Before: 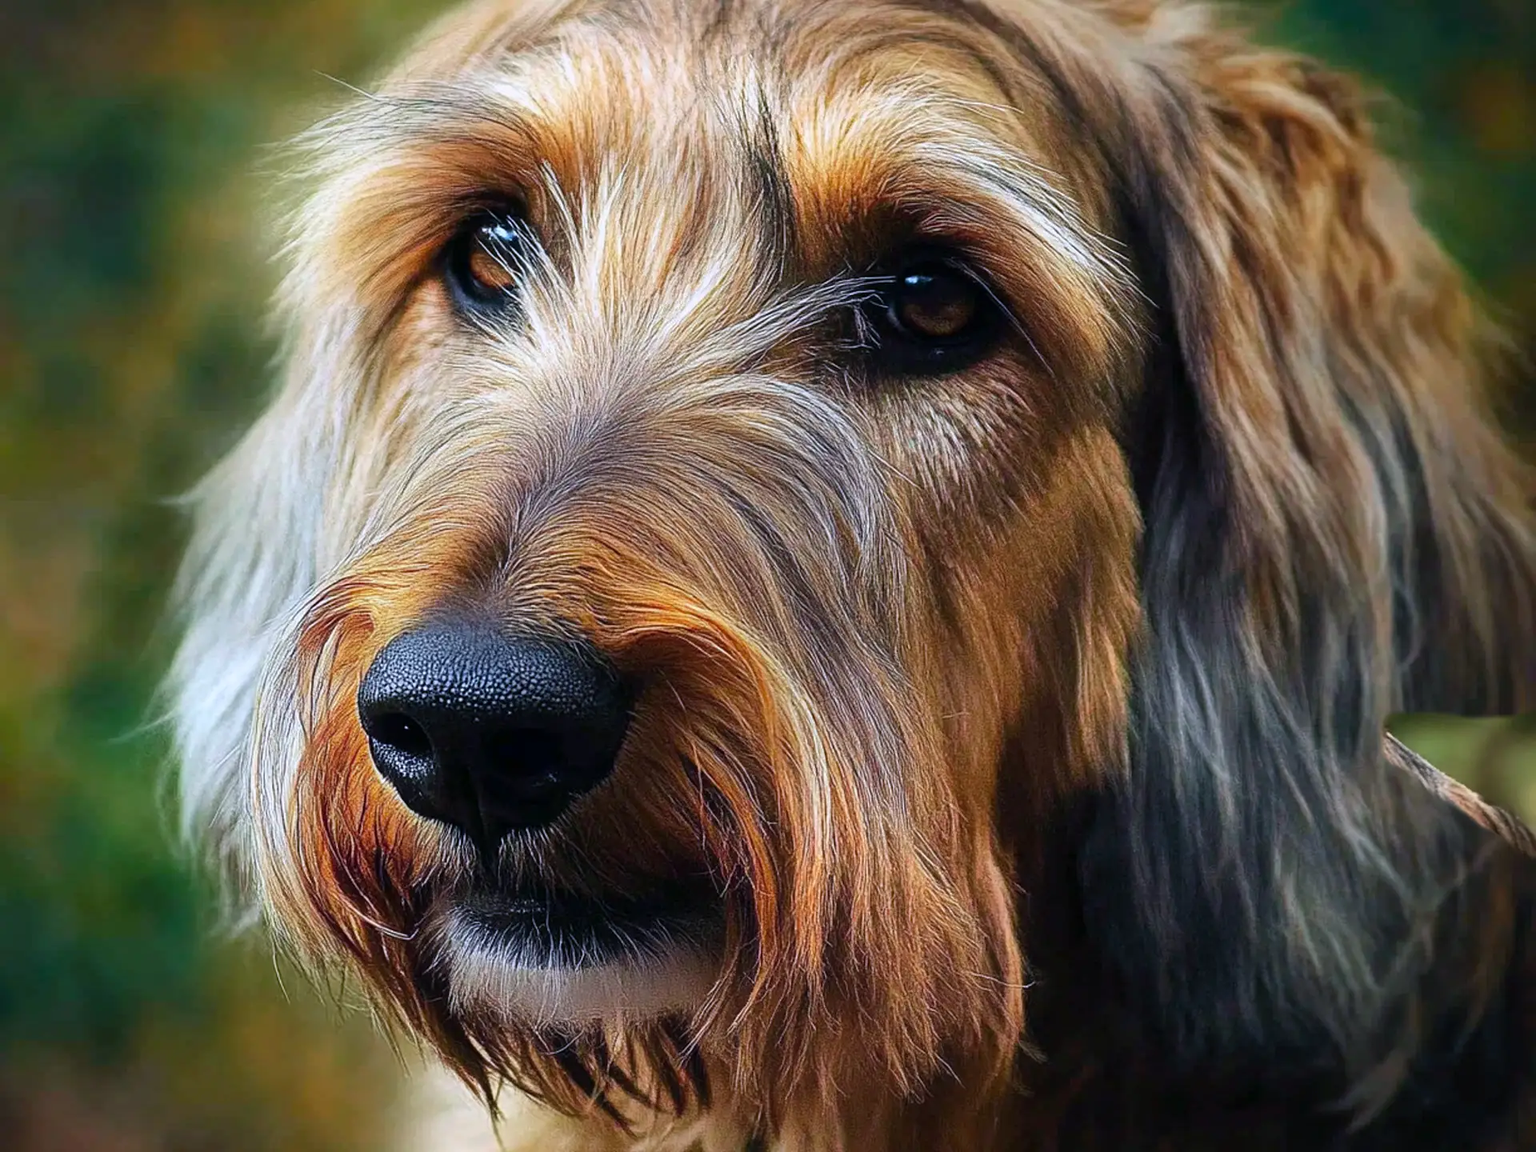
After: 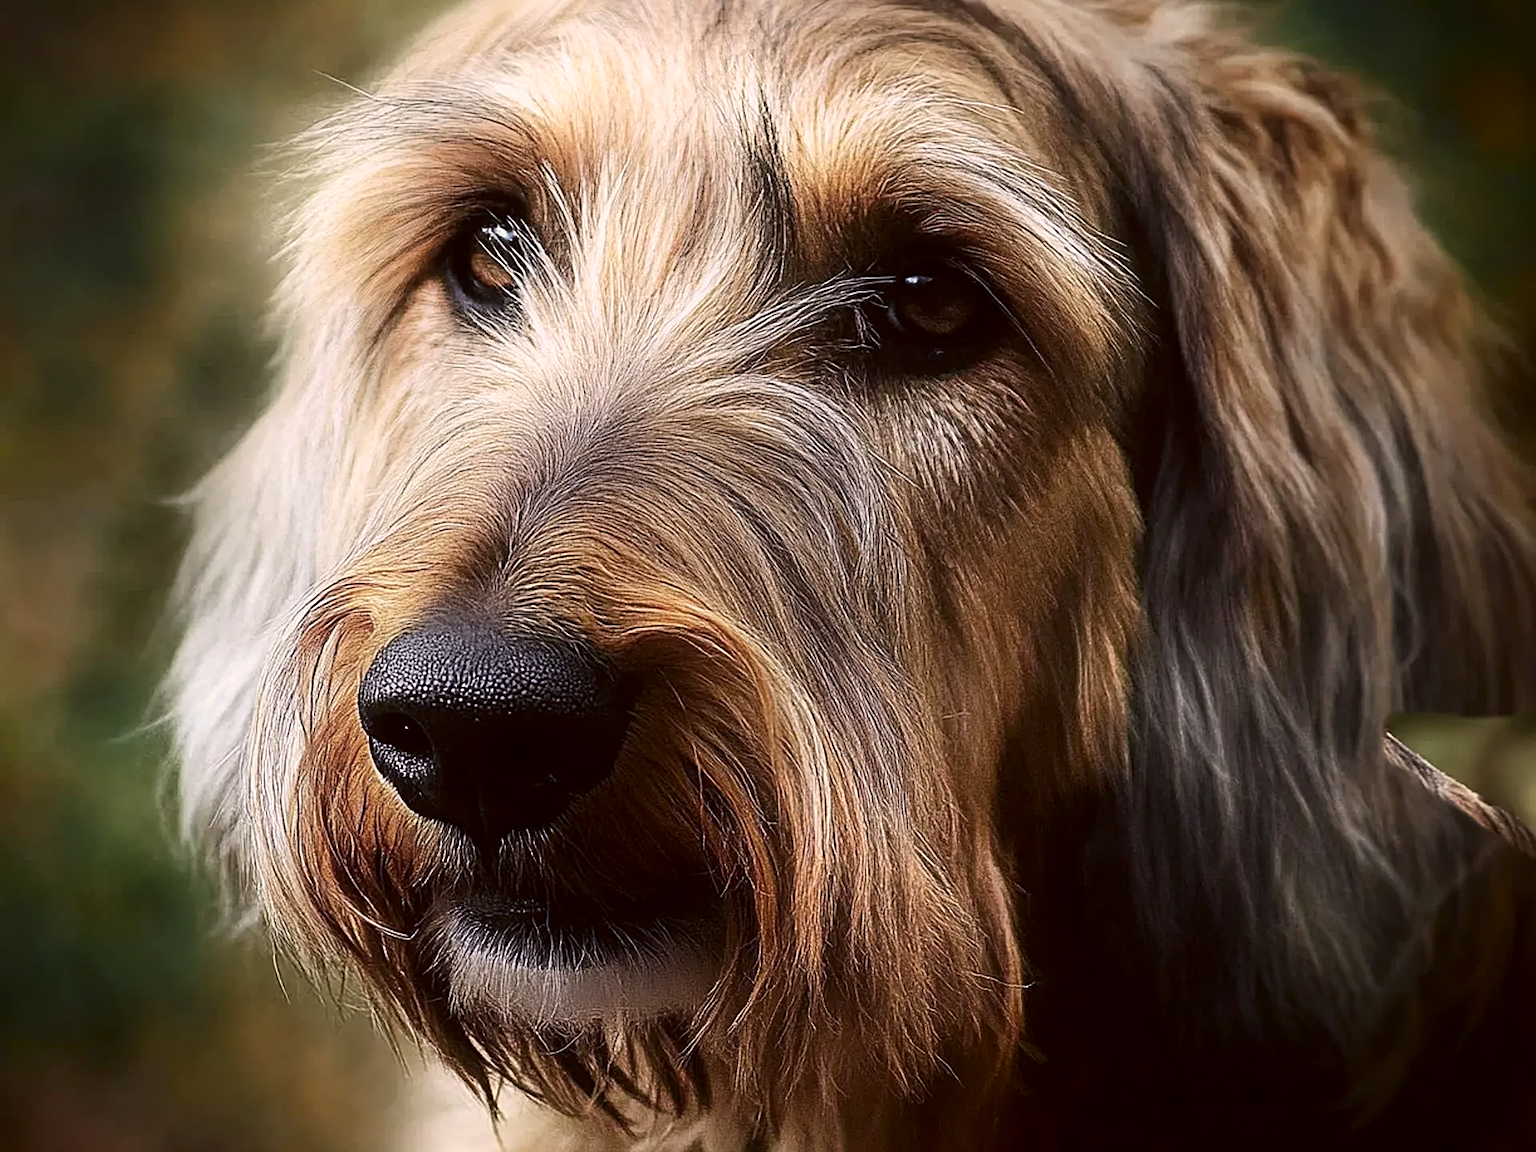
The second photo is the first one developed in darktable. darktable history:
color correction: highlights a* 6.35, highlights b* 8.4, shadows a* 5.52, shadows b* 7.34, saturation 0.899
sharpen: amount 0.5
shadows and highlights: shadows -54.68, highlights 85.35, soften with gaussian
contrast brightness saturation: contrast 0.095, saturation -0.355
